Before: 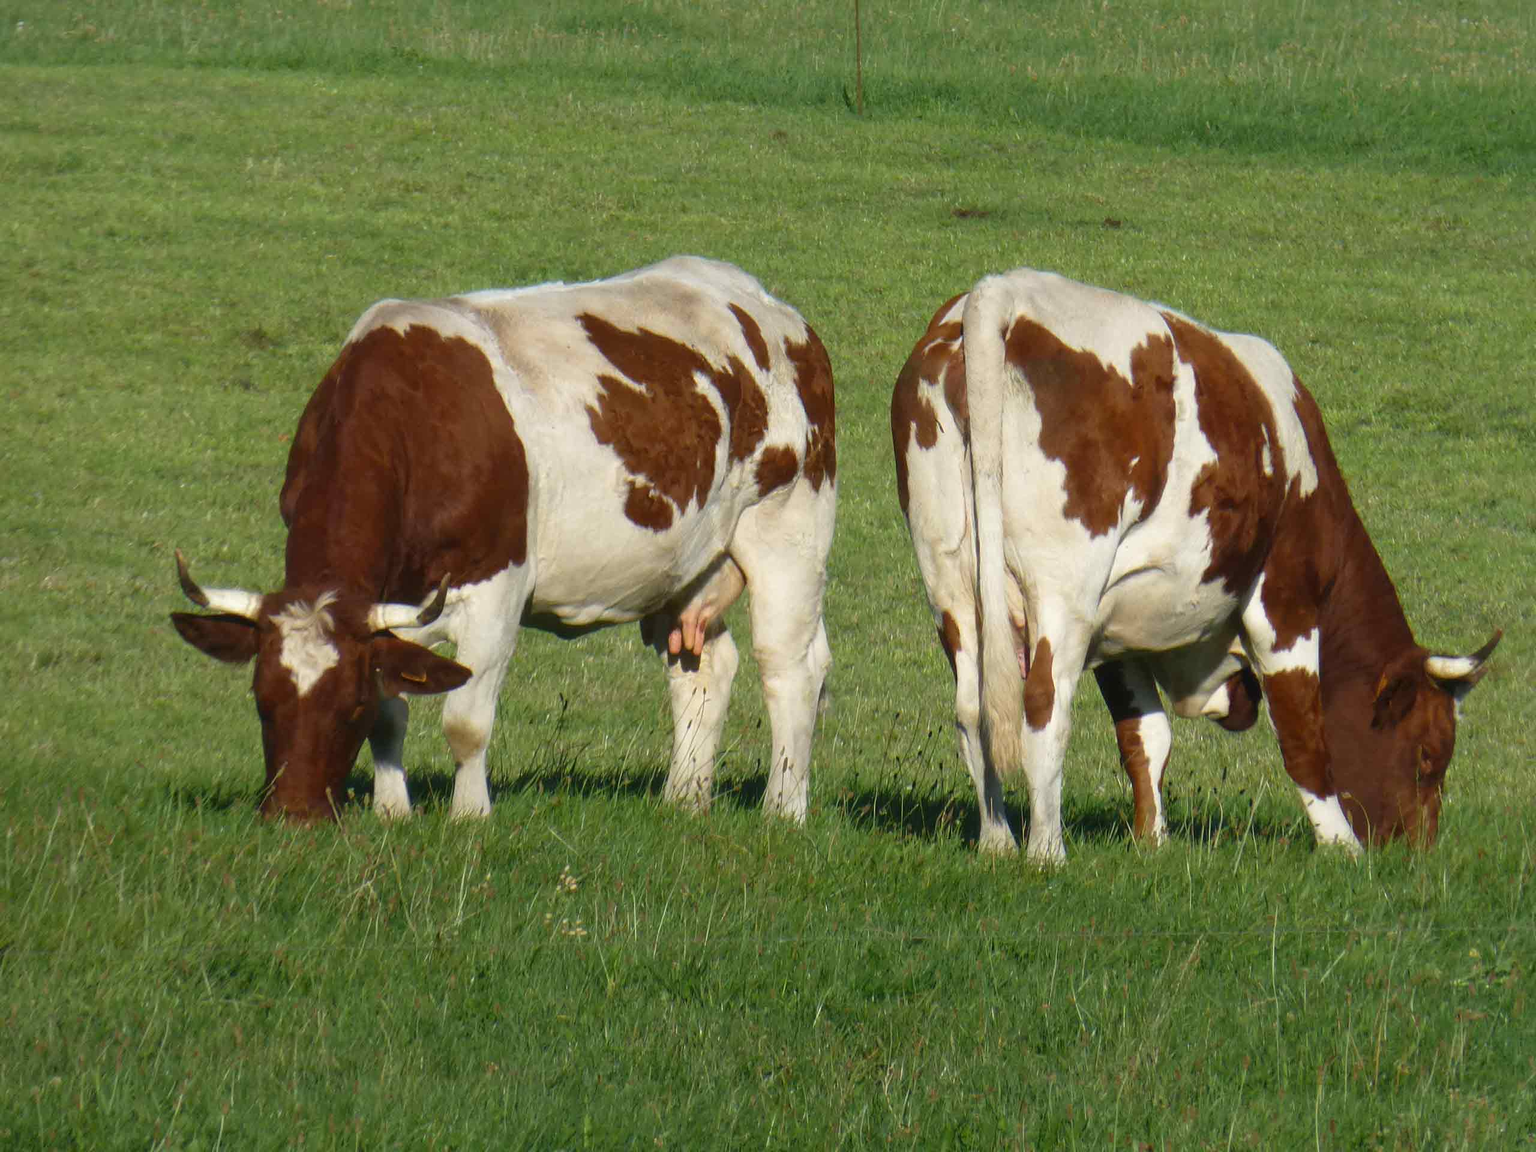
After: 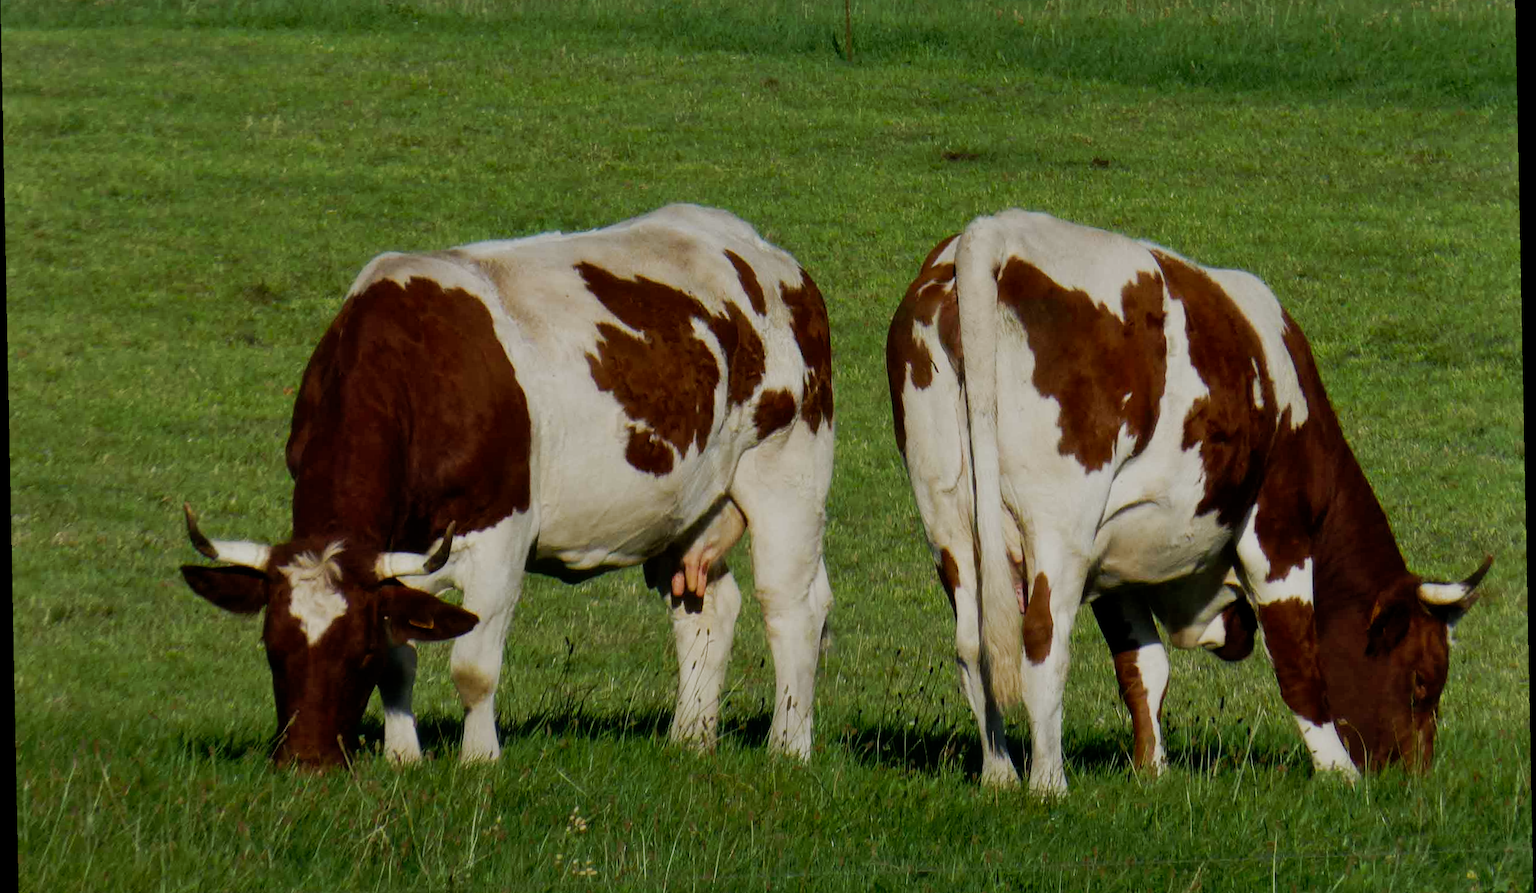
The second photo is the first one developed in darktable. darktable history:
crop: top 5.667%, bottom 17.637%
exposure: compensate highlight preservation false
shadows and highlights: radius 125.46, shadows 30.51, highlights -30.51, low approximation 0.01, soften with gaussian
tone curve: curves: ch0 [(0, 0) (0.003, 0.003) (0.011, 0.01) (0.025, 0.023) (0.044, 0.041) (0.069, 0.064) (0.1, 0.092) (0.136, 0.125) (0.177, 0.163) (0.224, 0.207) (0.277, 0.255) (0.335, 0.309) (0.399, 0.375) (0.468, 0.459) (0.543, 0.548) (0.623, 0.629) (0.709, 0.716) (0.801, 0.808) (0.898, 0.911) (1, 1)], preserve colors none
rotate and perspective: rotation -1.17°, automatic cropping off
filmic rgb: middle gray luminance 29%, black relative exposure -10.3 EV, white relative exposure 5.5 EV, threshold 6 EV, target black luminance 0%, hardness 3.95, latitude 2.04%, contrast 1.132, highlights saturation mix 5%, shadows ↔ highlights balance 15.11%, add noise in highlights 0, preserve chrominance no, color science v3 (2019), use custom middle-gray values true, iterations of high-quality reconstruction 0, contrast in highlights soft, enable highlight reconstruction true
